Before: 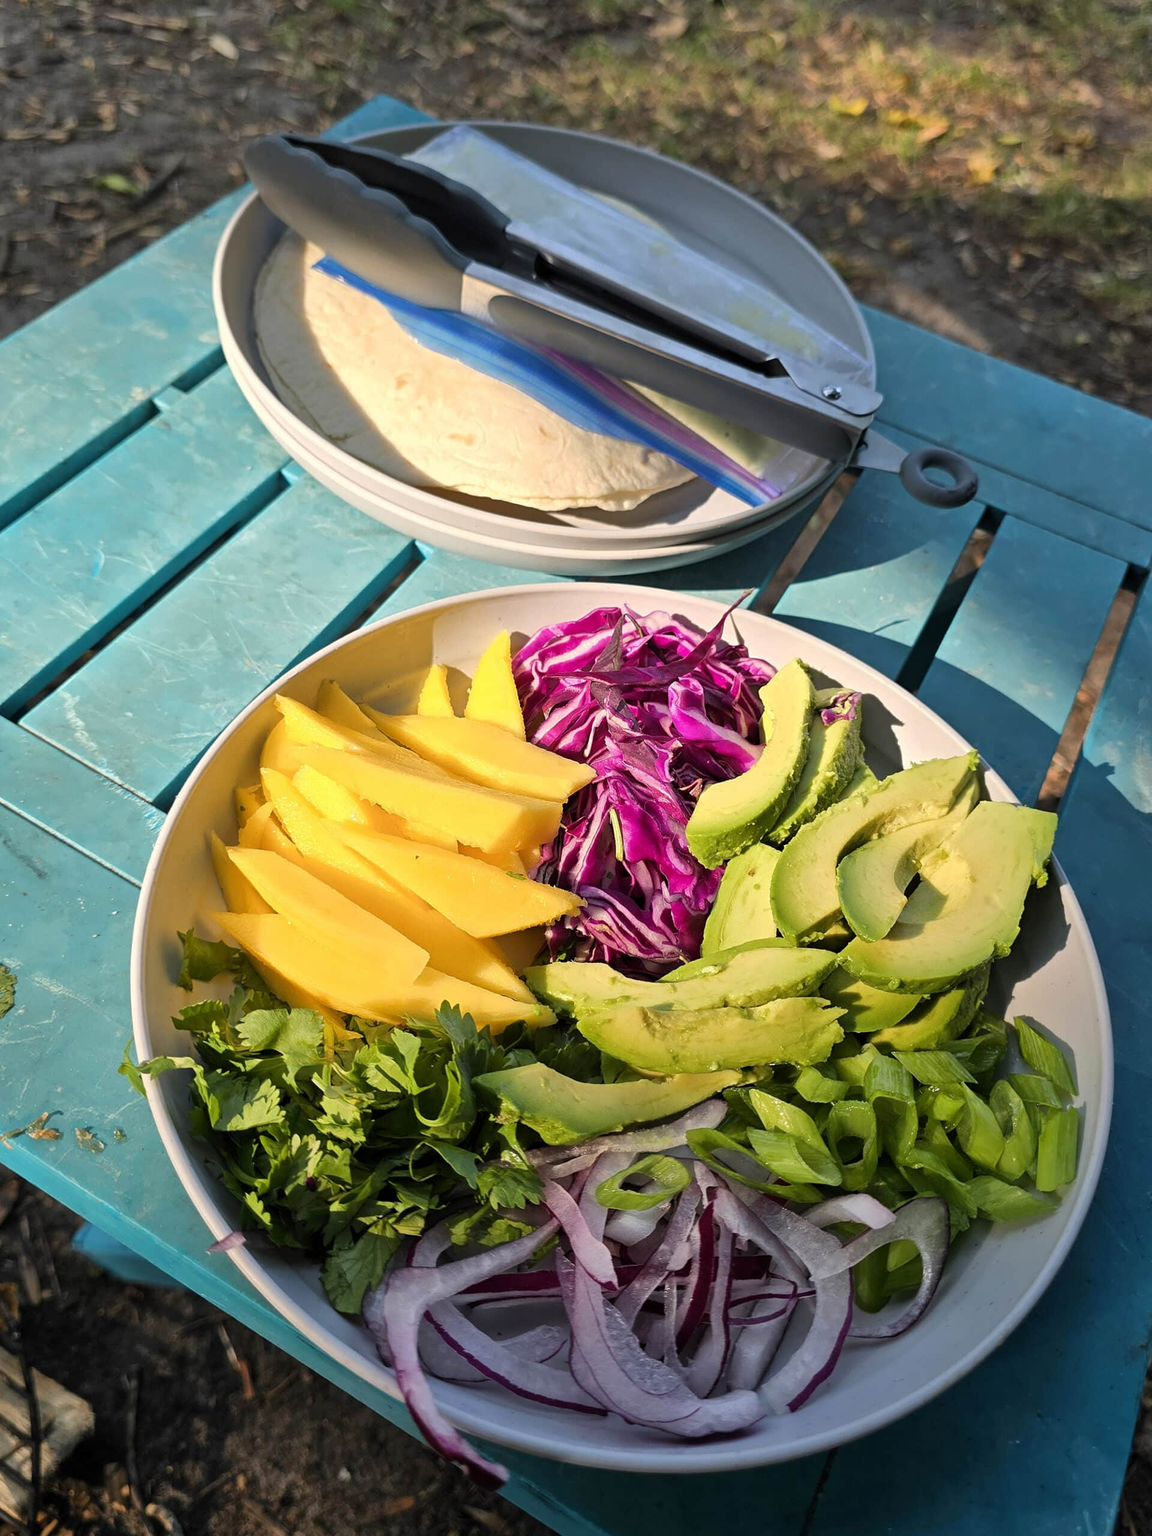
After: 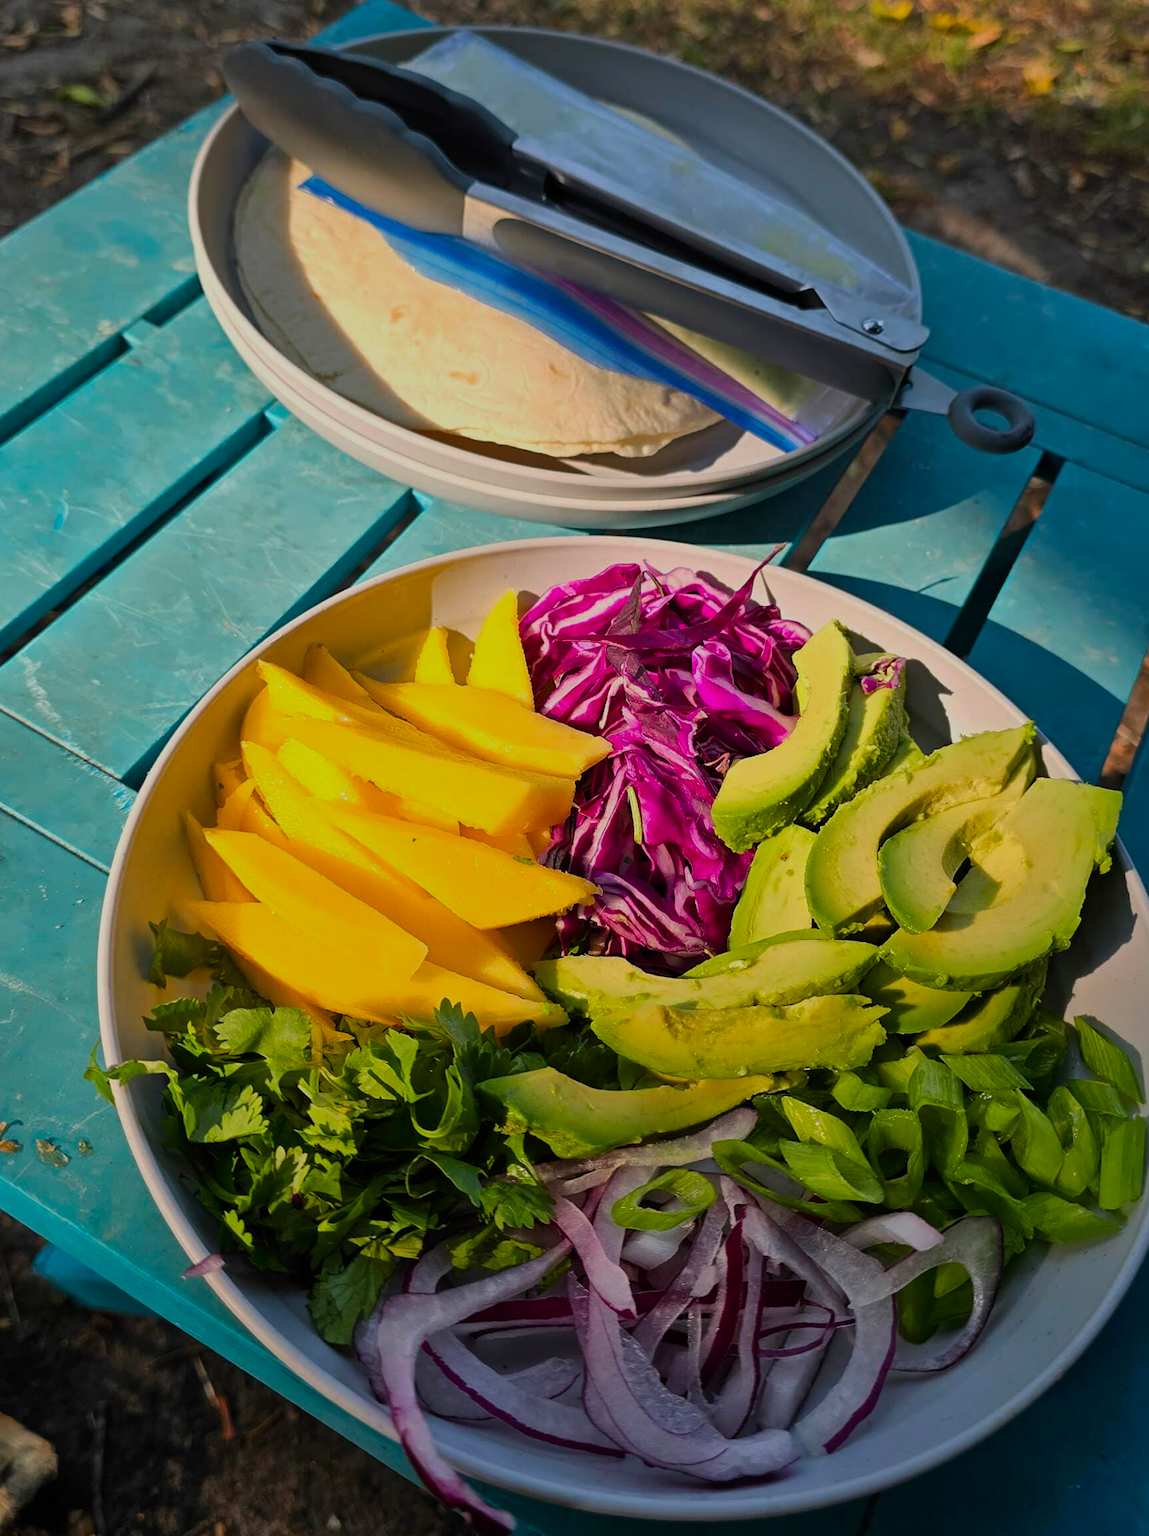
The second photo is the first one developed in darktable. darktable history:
crop: left 3.715%, top 6.373%, right 6.025%, bottom 3.178%
contrast brightness saturation: contrast 0.081, saturation 0.199
exposure: black level correction 0, exposure -0.729 EV, compensate exposure bias true, compensate highlight preservation false
